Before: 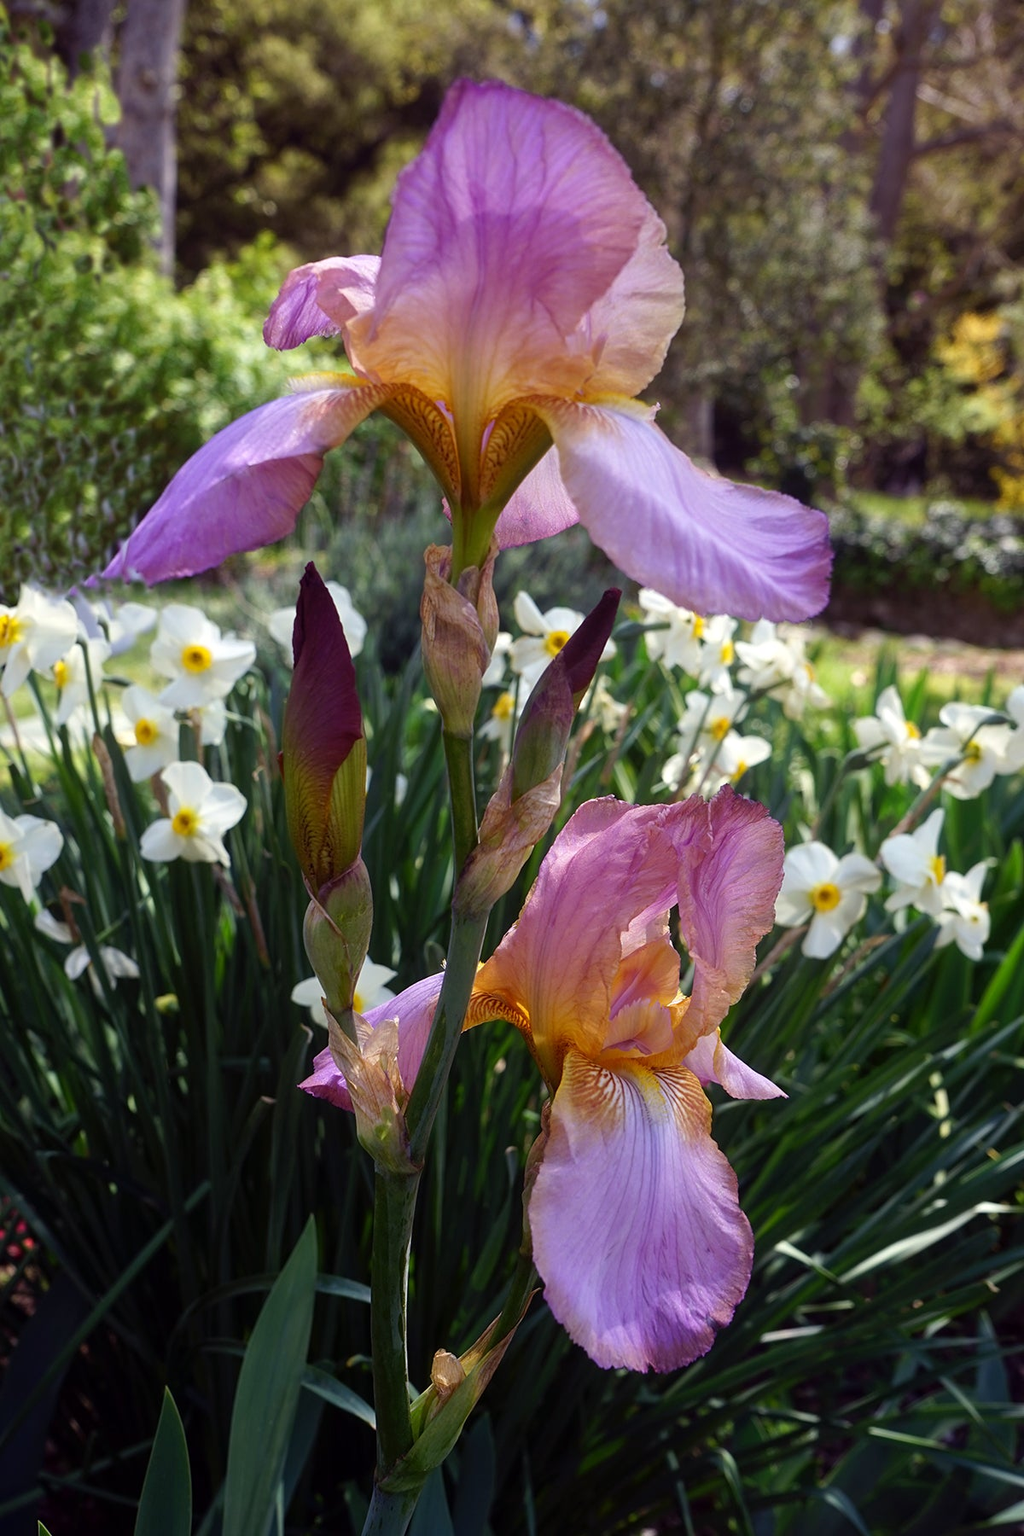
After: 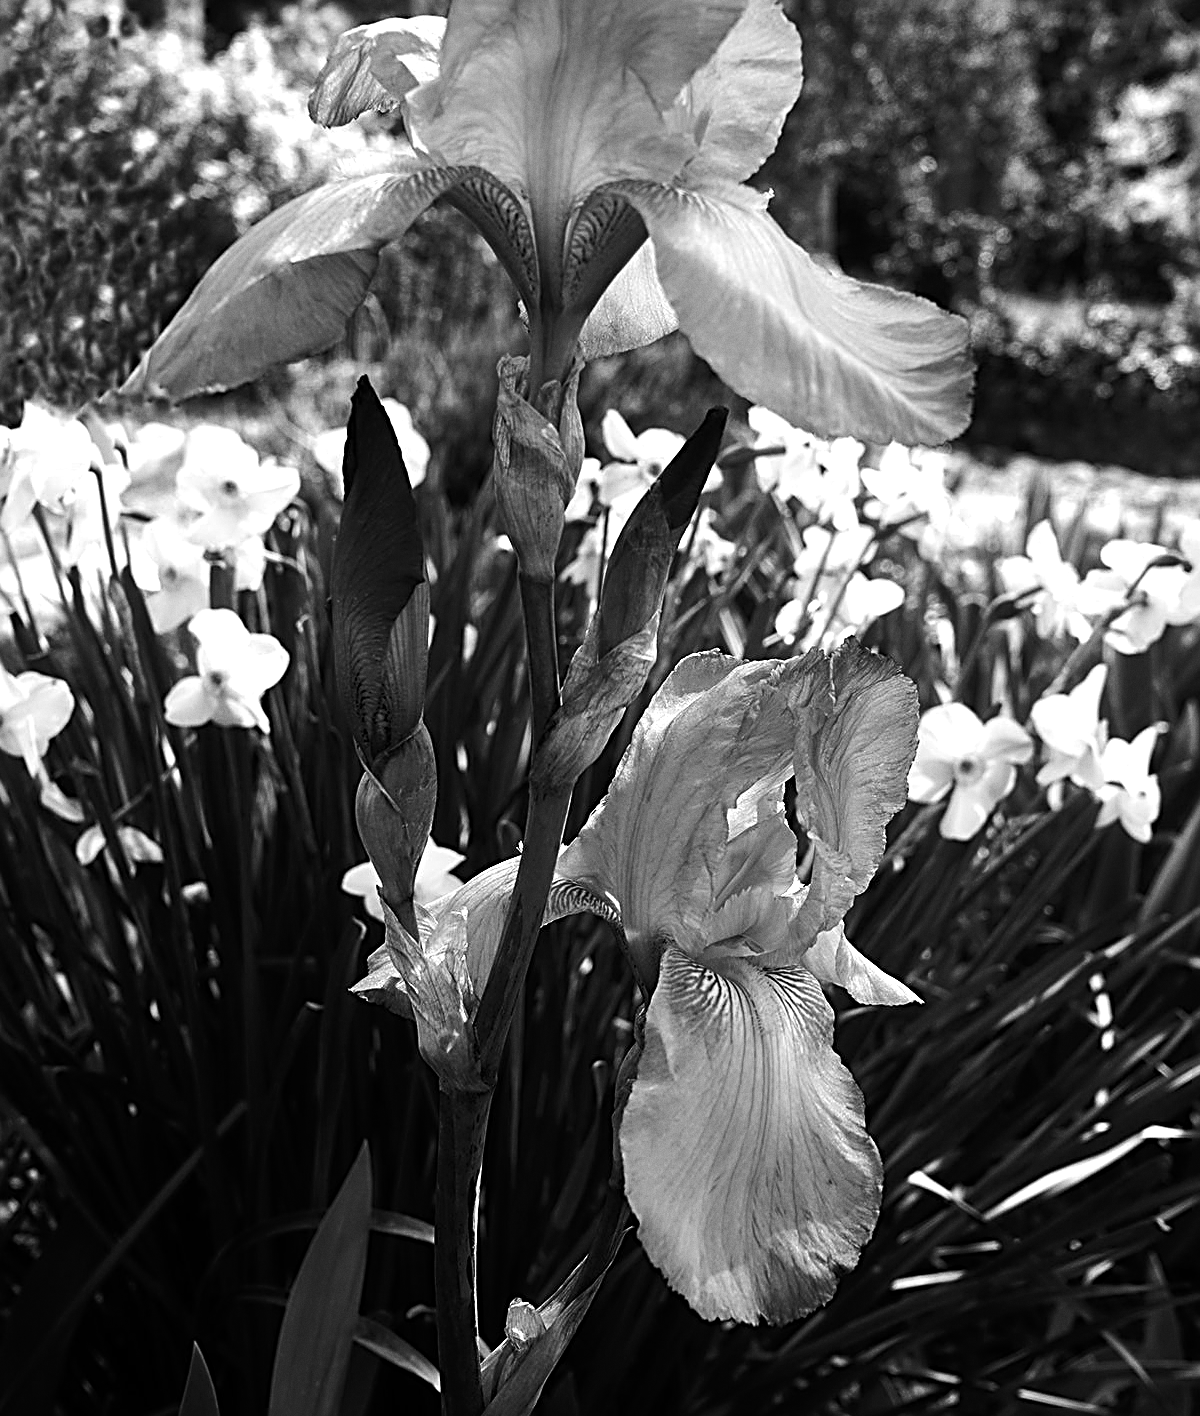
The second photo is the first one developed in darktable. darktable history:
tone equalizer: -8 EV -1.08 EV, -7 EV -1.01 EV, -6 EV -0.867 EV, -5 EV -0.578 EV, -3 EV 0.578 EV, -2 EV 0.867 EV, -1 EV 1.01 EV, +0 EV 1.08 EV, edges refinement/feathering 500, mask exposure compensation -1.57 EV, preserve details no
crop and rotate: top 15.774%, bottom 5.506%
monochrome: a -71.75, b 75.82
grain: coarseness 0.09 ISO, strength 16.61%
sharpen: radius 2.817, amount 0.715
